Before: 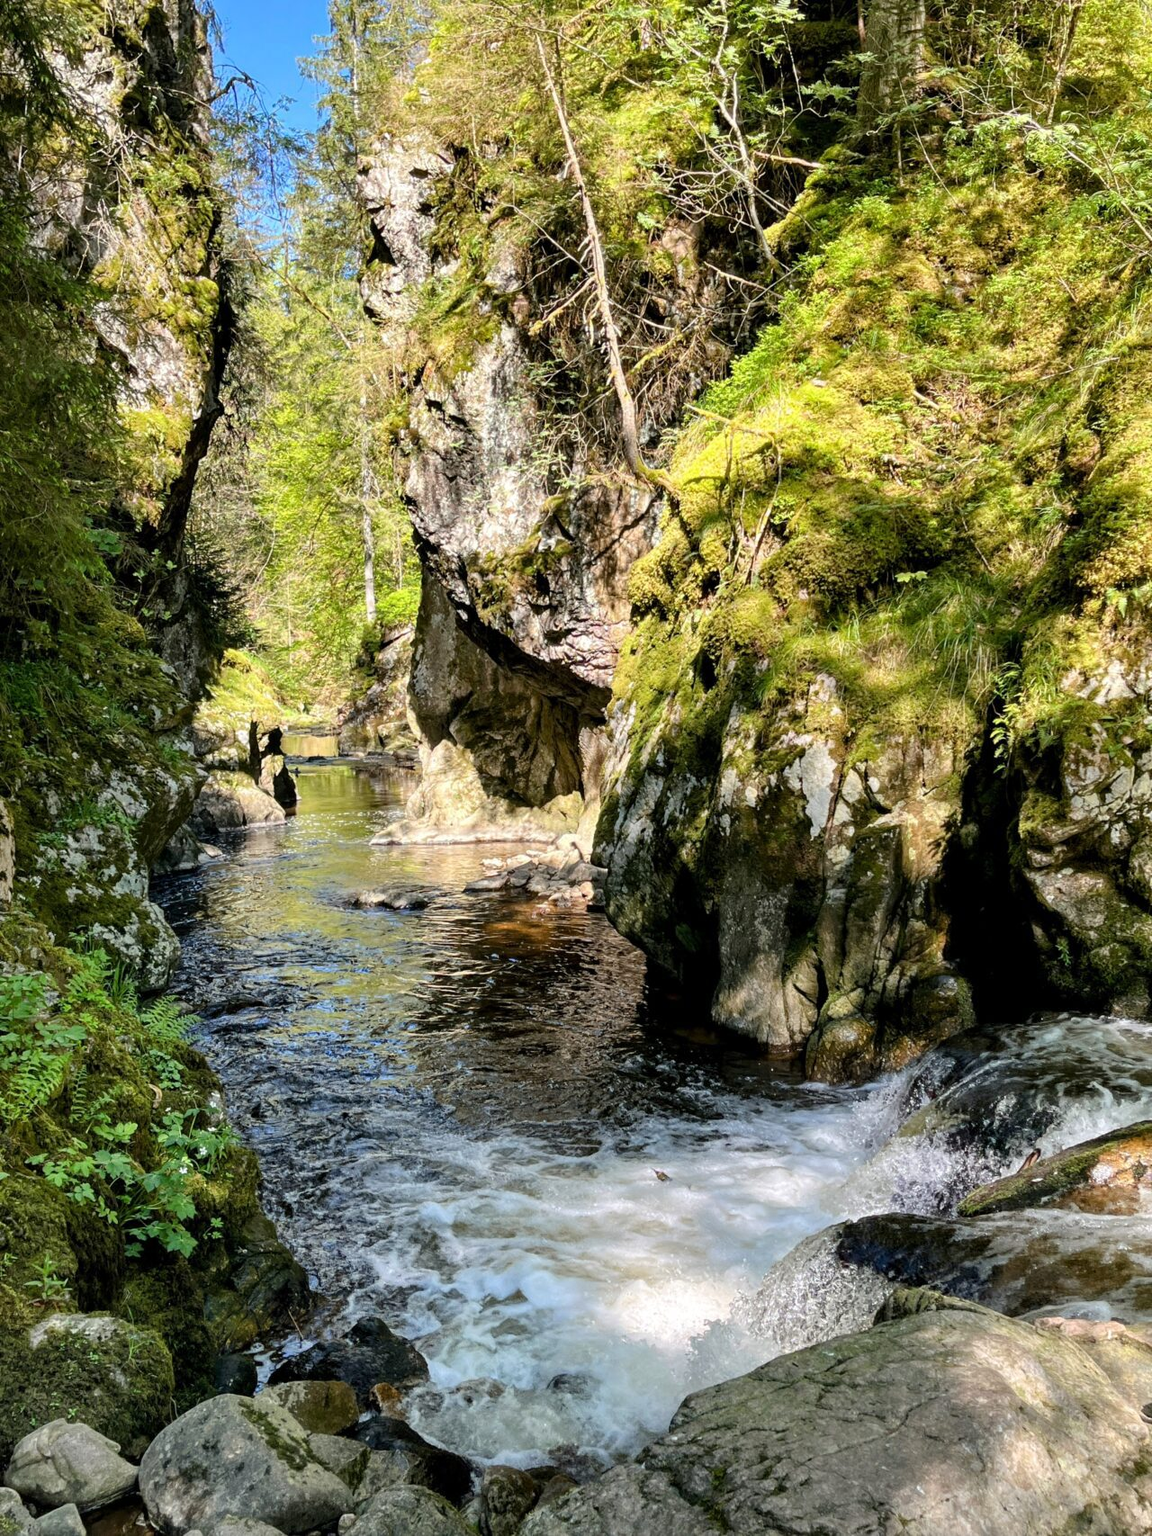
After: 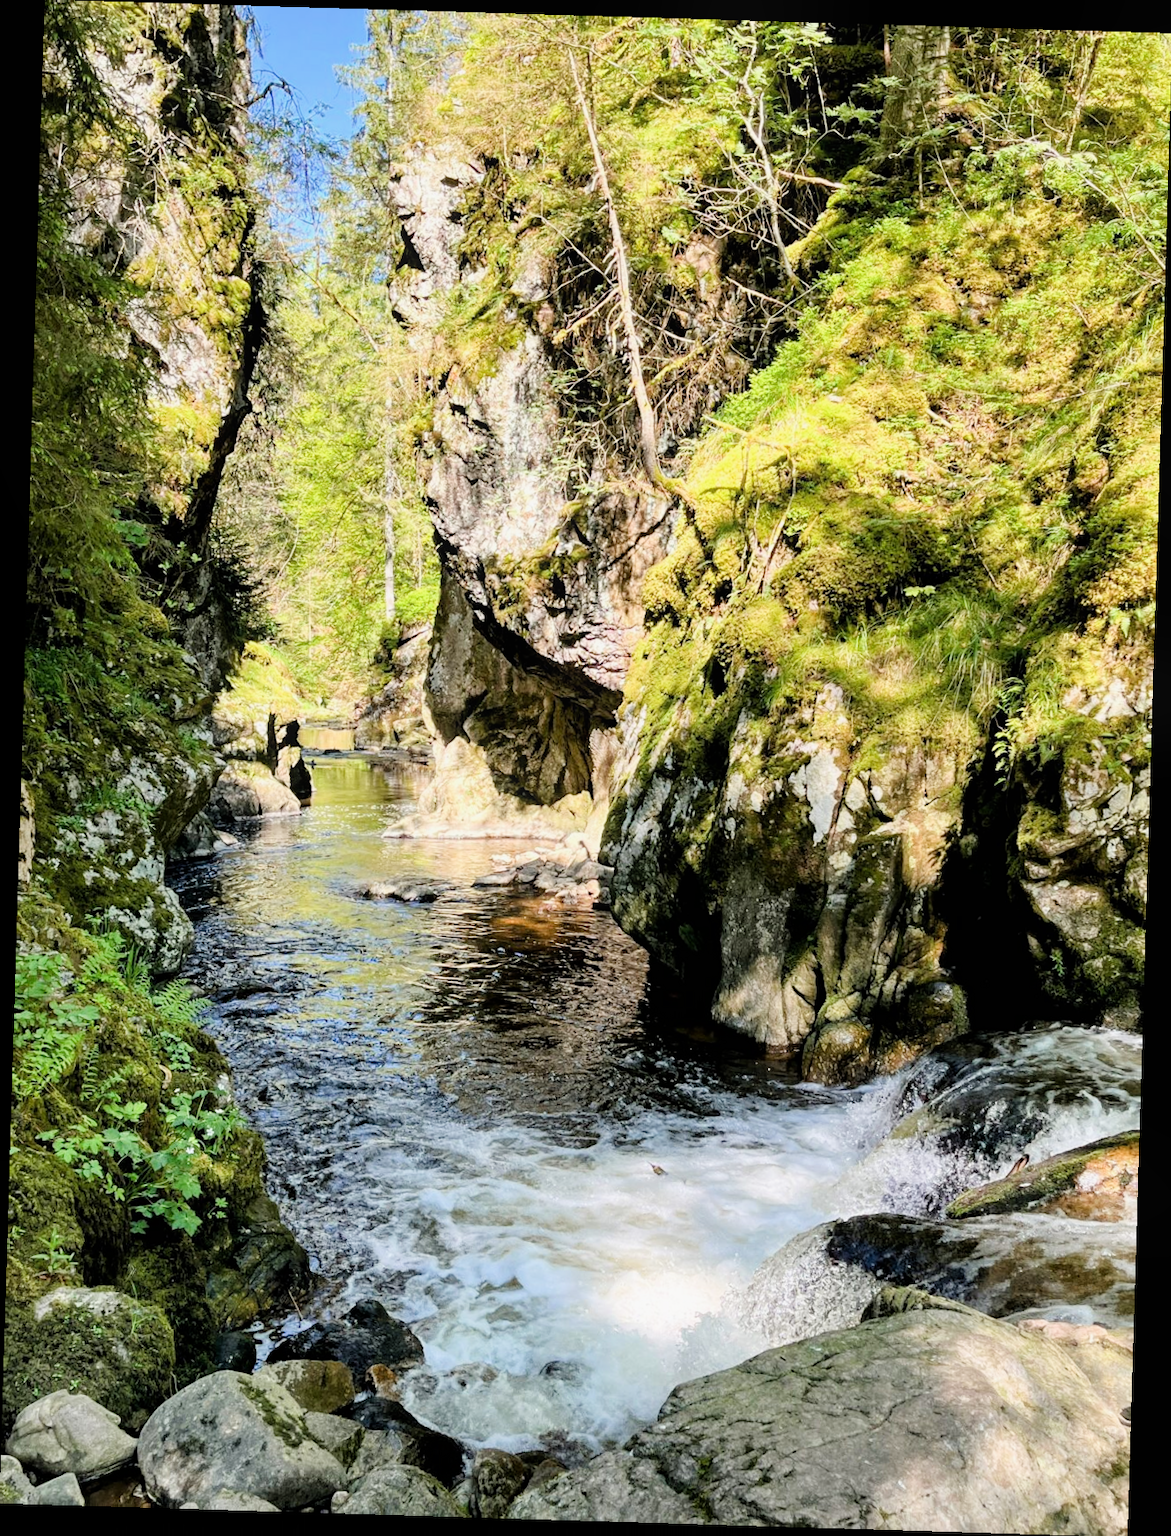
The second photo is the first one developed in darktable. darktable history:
filmic rgb: white relative exposure 3.9 EV, hardness 4.26
bloom: size 9%, threshold 100%, strength 7%
exposure: exposure 0.77 EV, compensate highlight preservation false
rotate and perspective: rotation 1.72°, automatic cropping off
